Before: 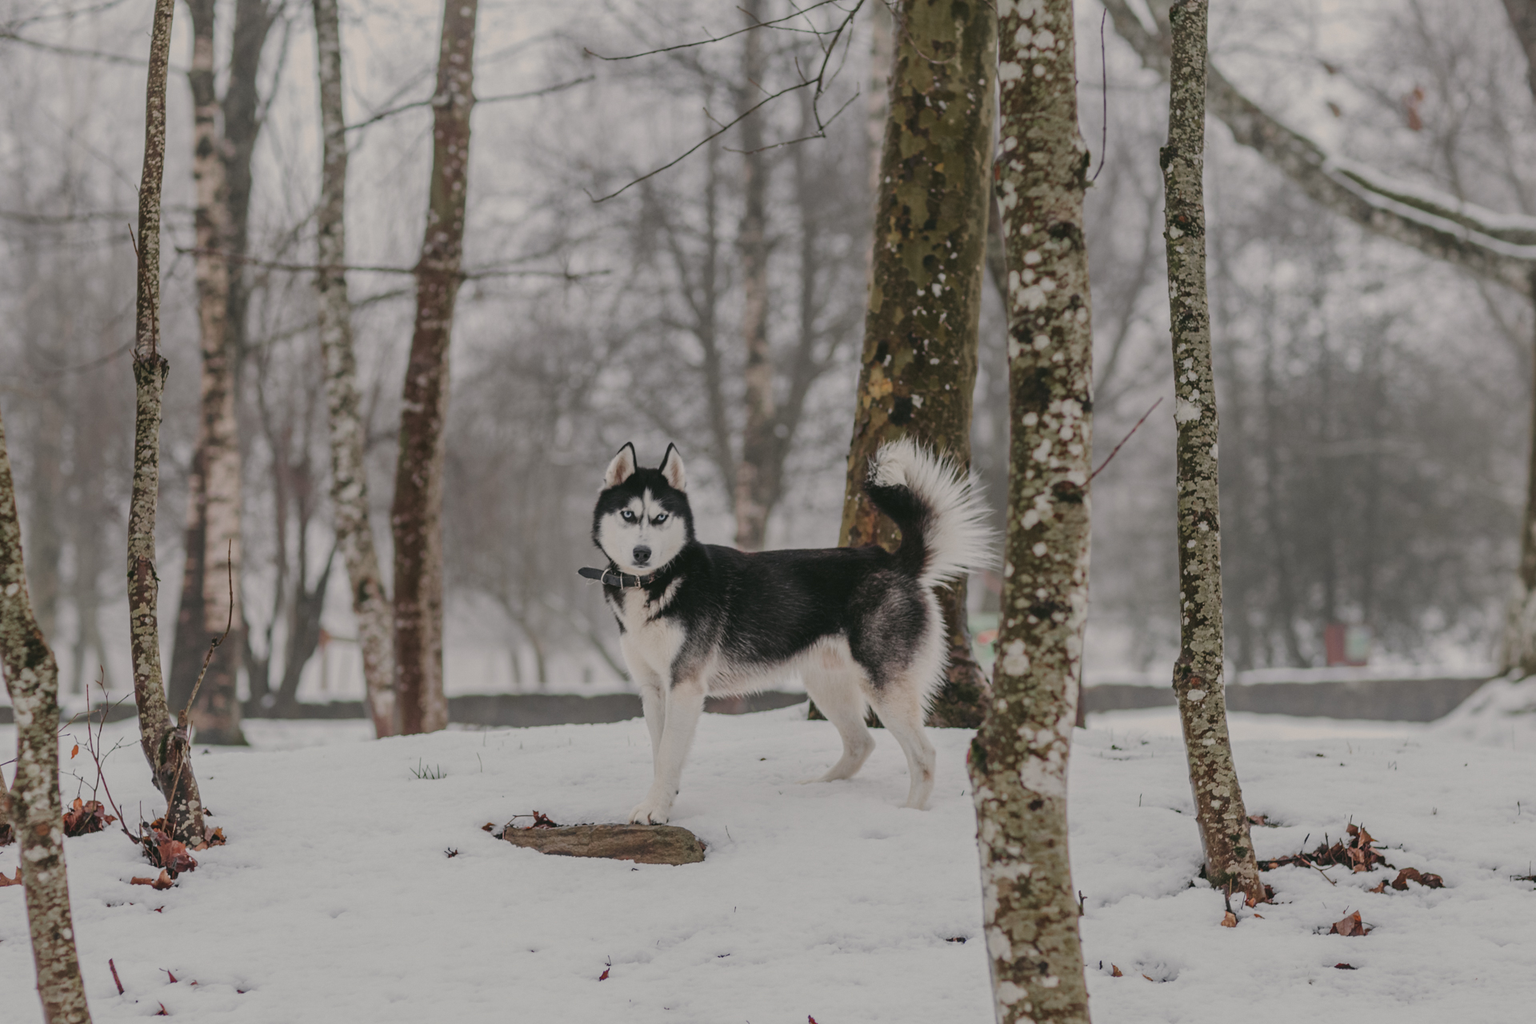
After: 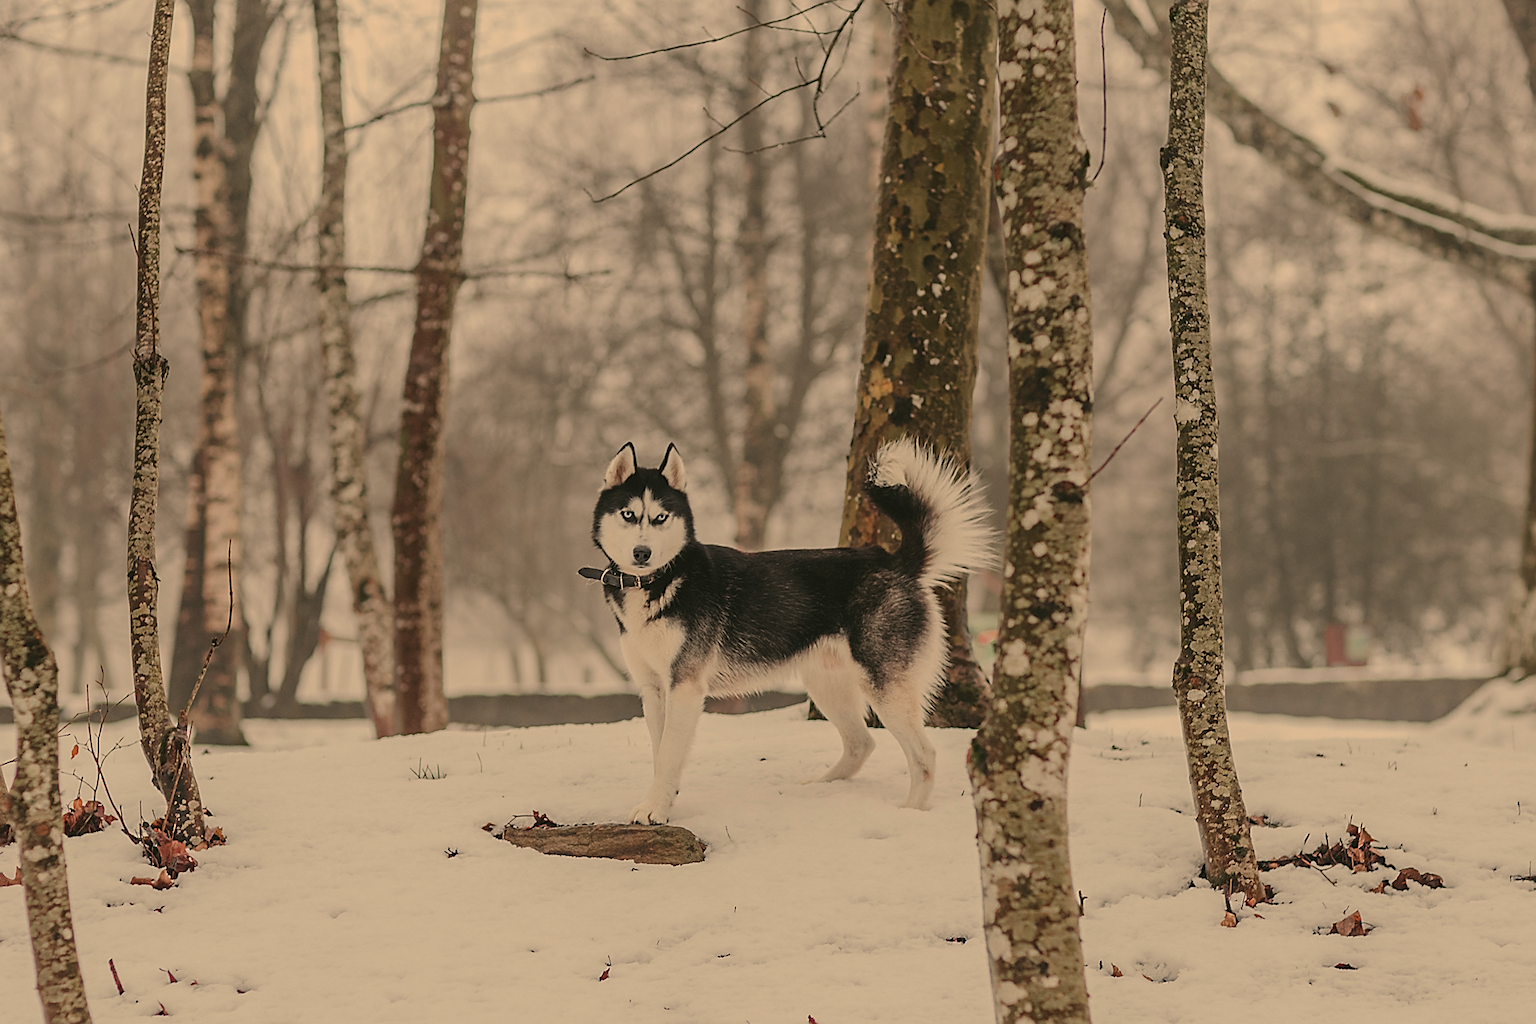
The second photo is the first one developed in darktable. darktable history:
sharpen: radius 1.4, amount 1.25, threshold 0.7
white balance: red 1.138, green 0.996, blue 0.812
tone equalizer: on, module defaults
